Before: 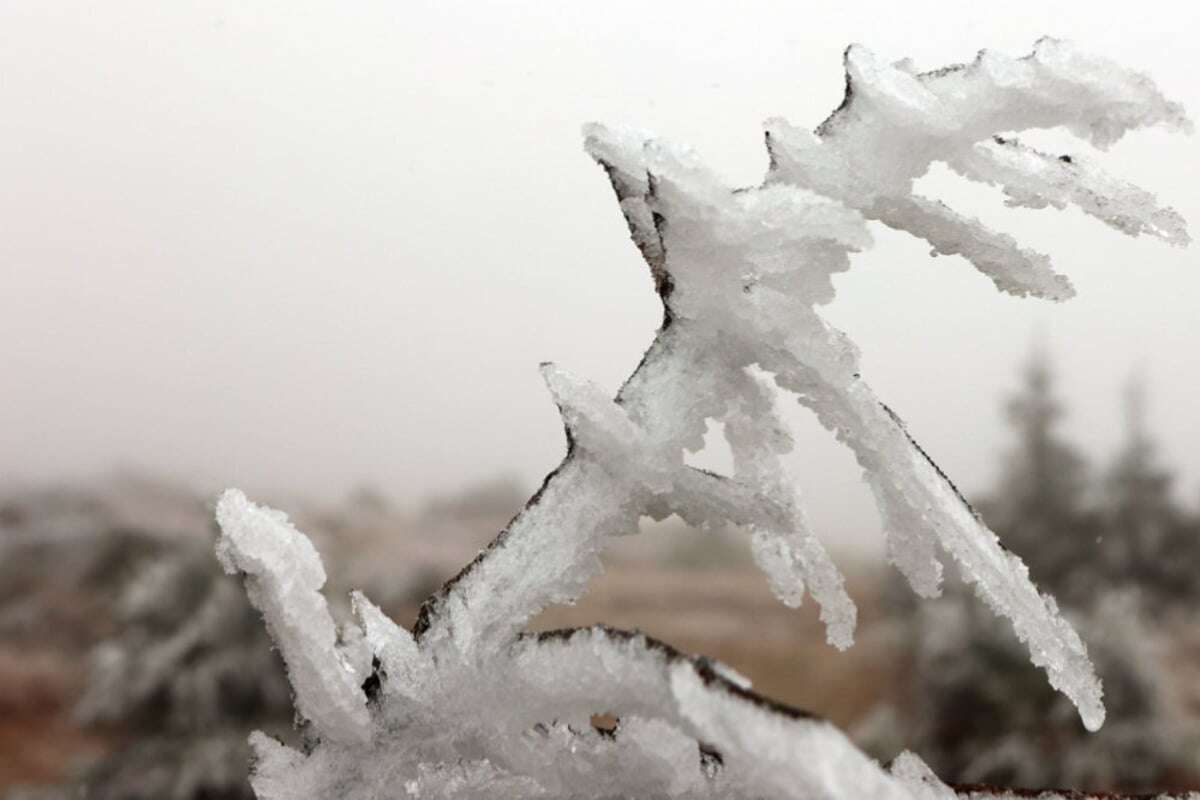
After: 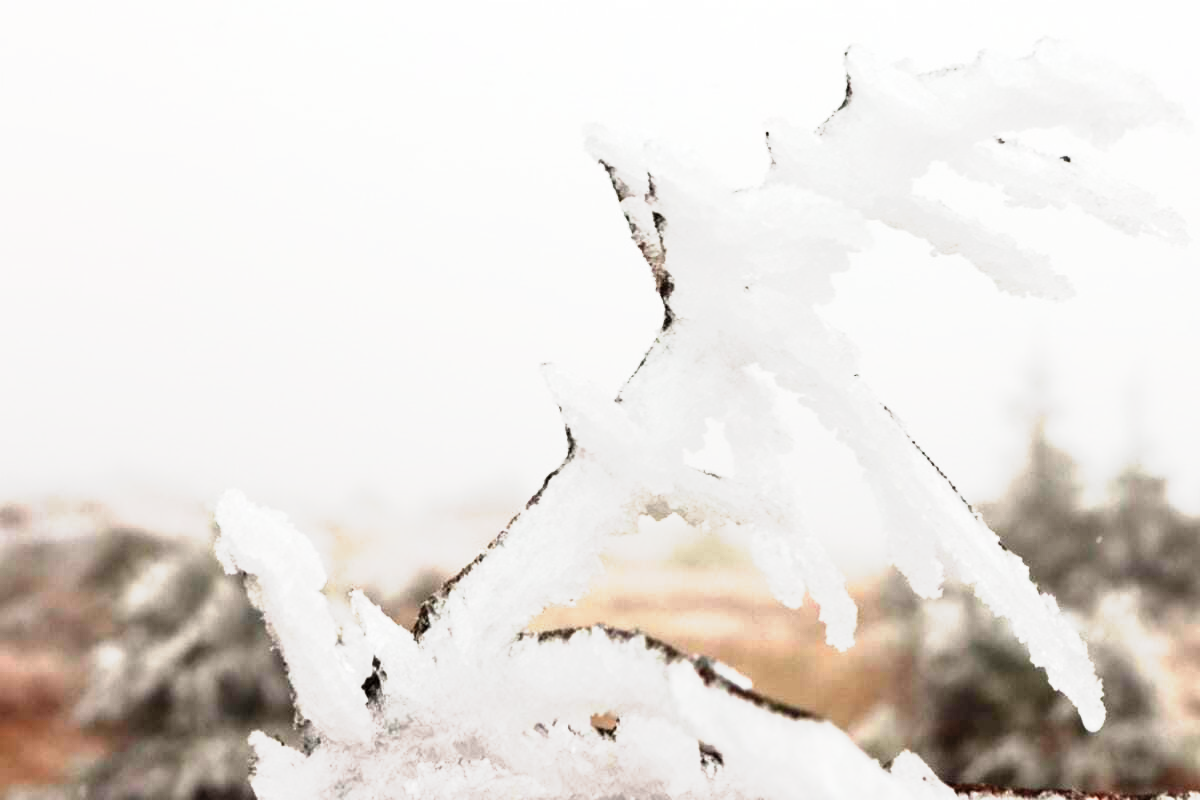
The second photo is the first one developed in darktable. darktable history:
tone curve: curves: ch0 [(0, 0) (0.003, 0.005) (0.011, 0.018) (0.025, 0.041) (0.044, 0.072) (0.069, 0.113) (0.1, 0.163) (0.136, 0.221) (0.177, 0.289) (0.224, 0.366) (0.277, 0.452) (0.335, 0.546) (0.399, 0.65) (0.468, 0.763) (0.543, 0.885) (0.623, 0.93) (0.709, 0.946) (0.801, 0.963) (0.898, 0.981) (1, 1)], preserve colors none
tone equalizer: on, module defaults
